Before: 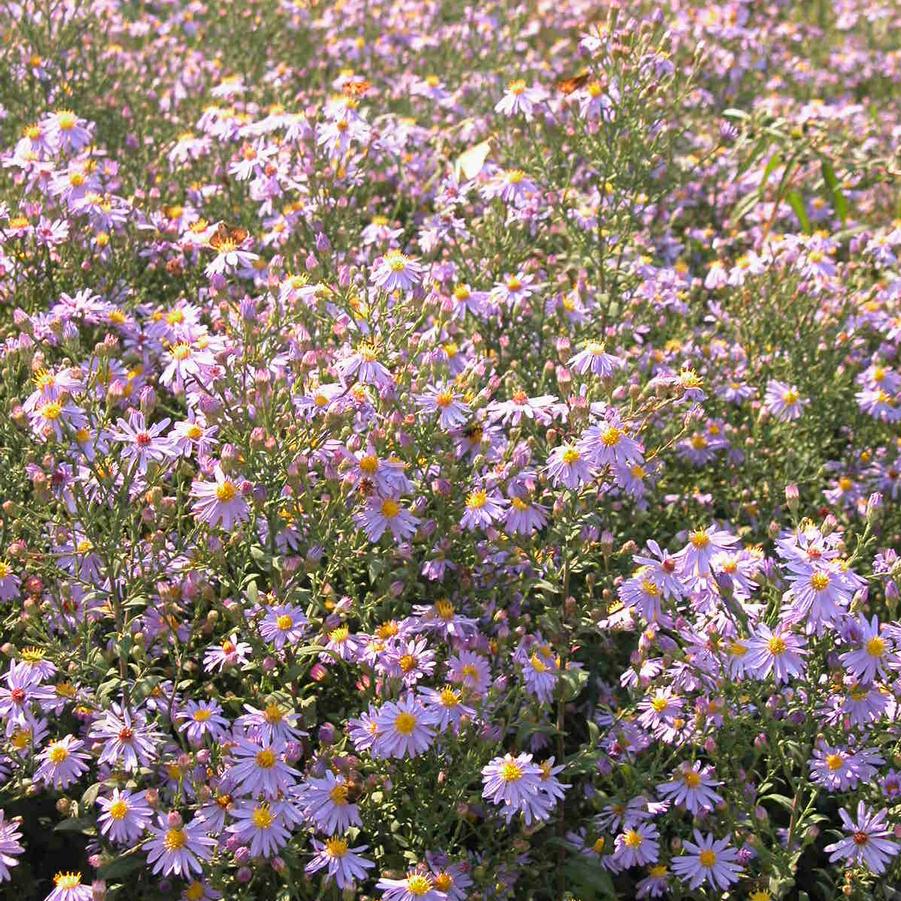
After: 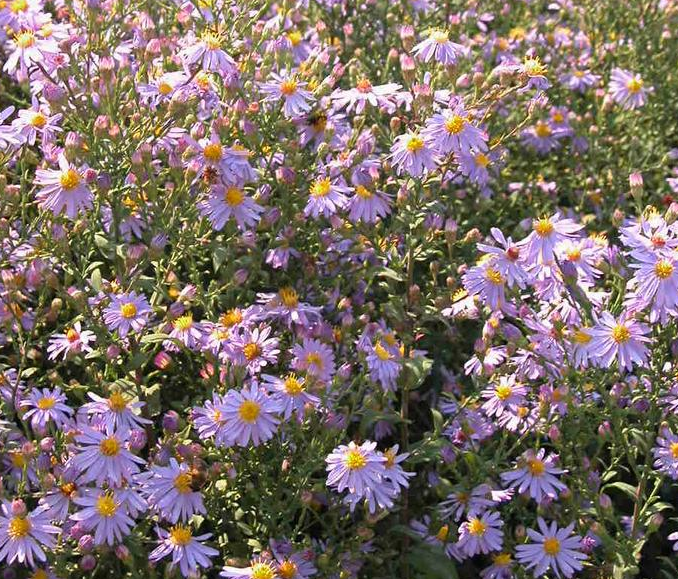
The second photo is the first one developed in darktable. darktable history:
crop and rotate: left 17.415%, top 34.664%, right 7.262%, bottom 1.003%
